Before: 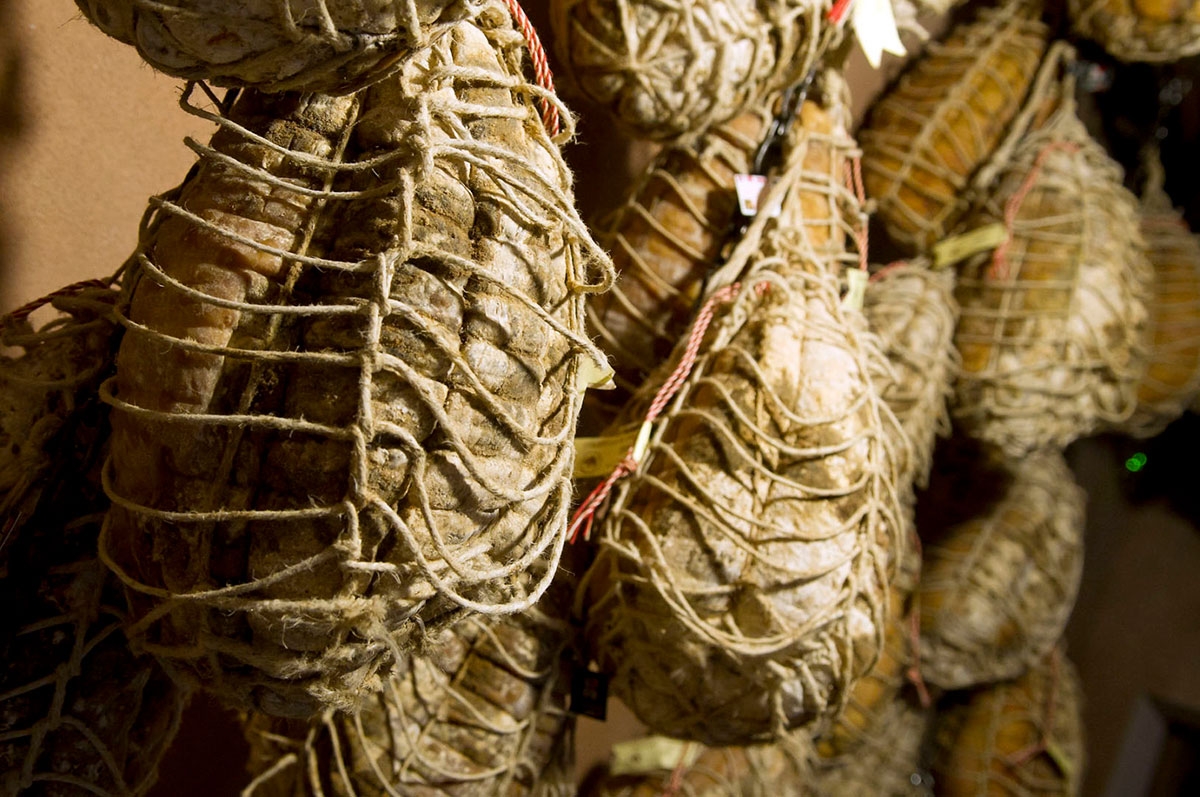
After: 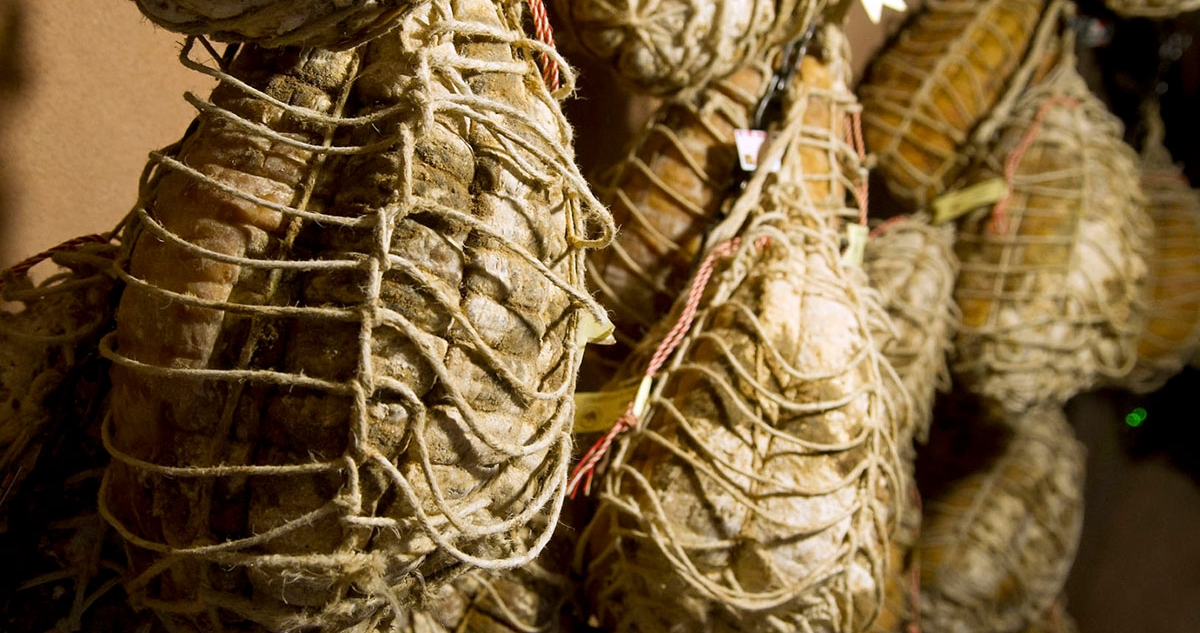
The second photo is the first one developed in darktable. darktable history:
crop and rotate: top 5.653%, bottom 14.859%
